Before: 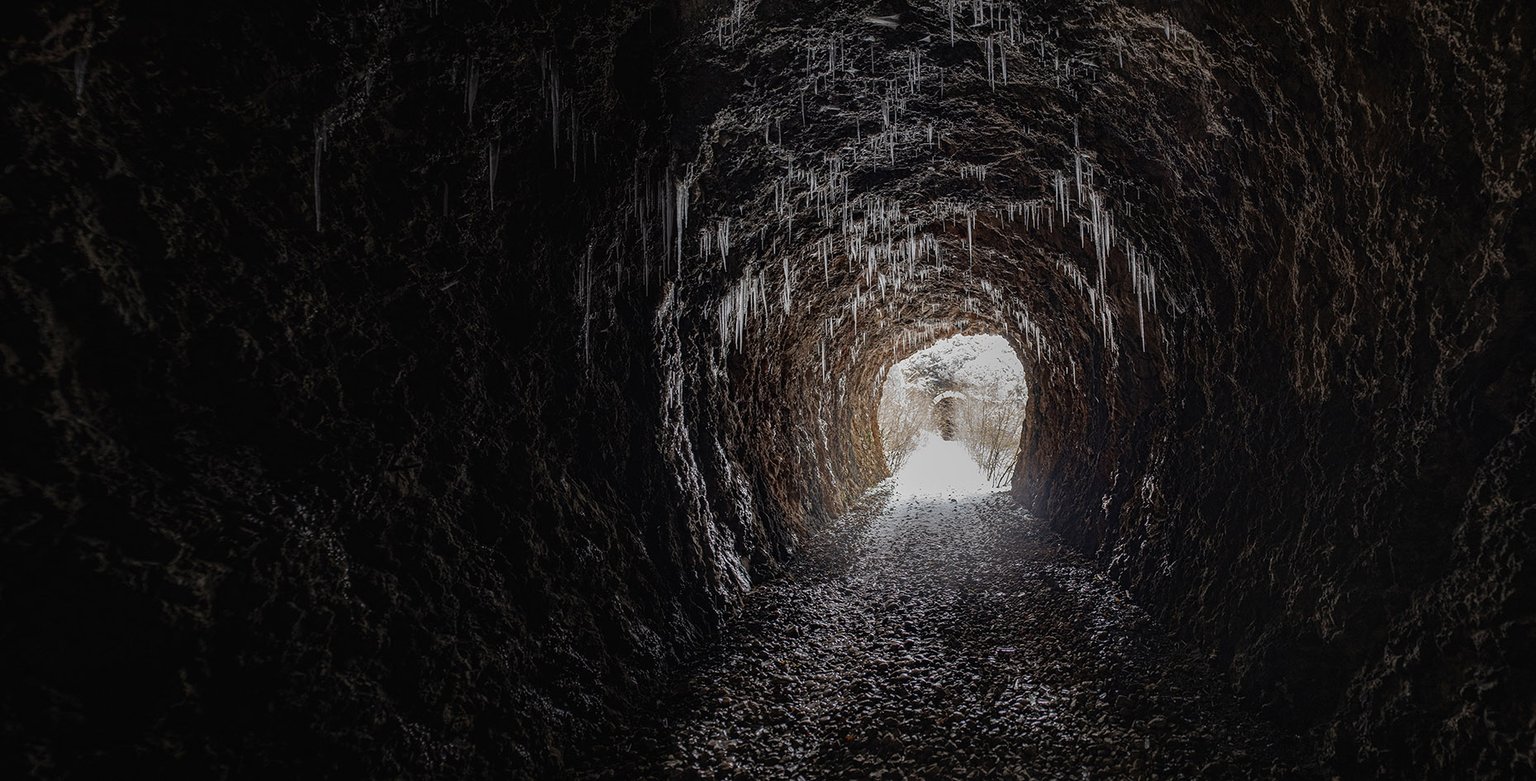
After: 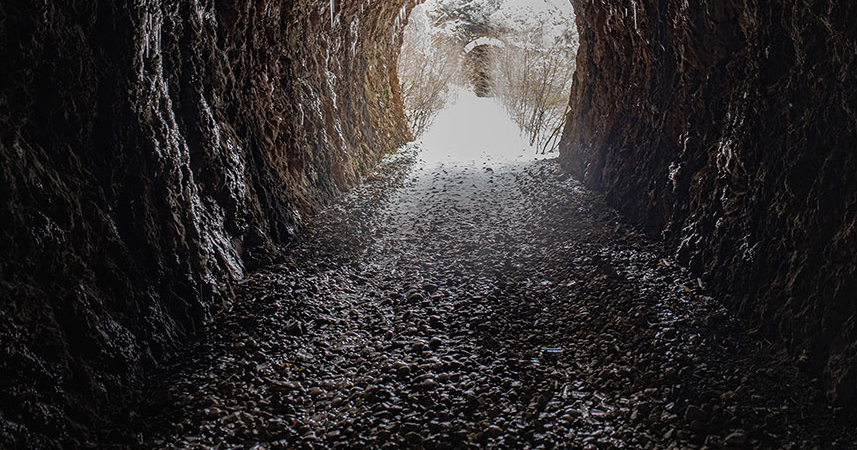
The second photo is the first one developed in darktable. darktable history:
exposure: exposure 0.024 EV, compensate highlight preservation false
crop: left 35.798%, top 46.215%, right 18.079%, bottom 6.134%
